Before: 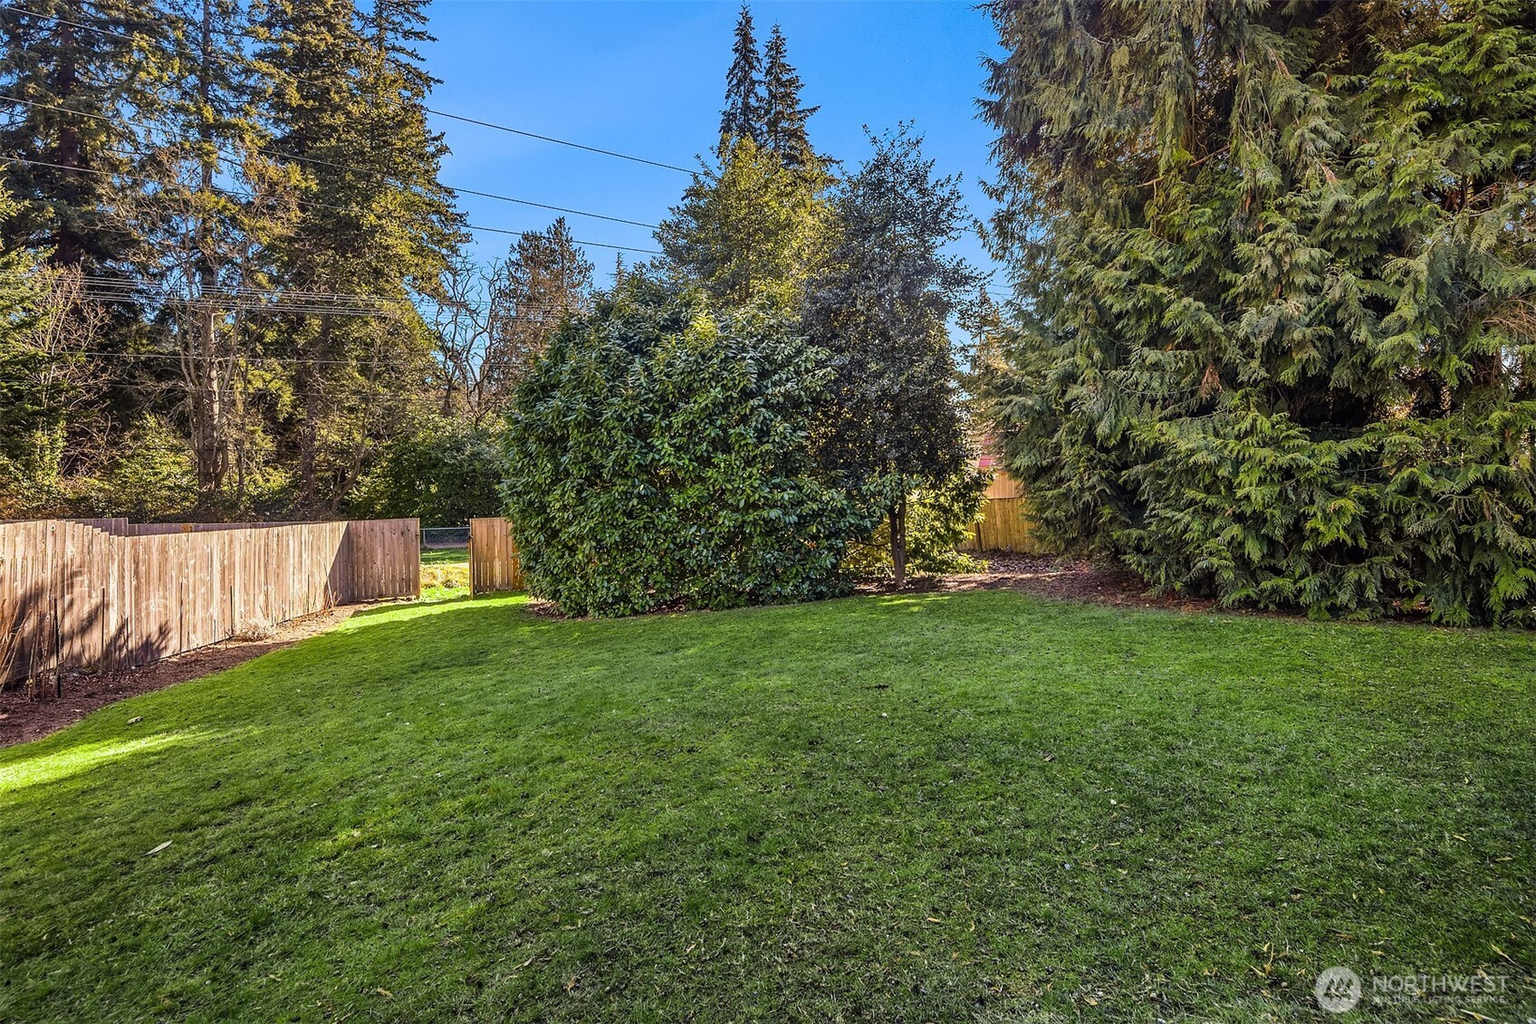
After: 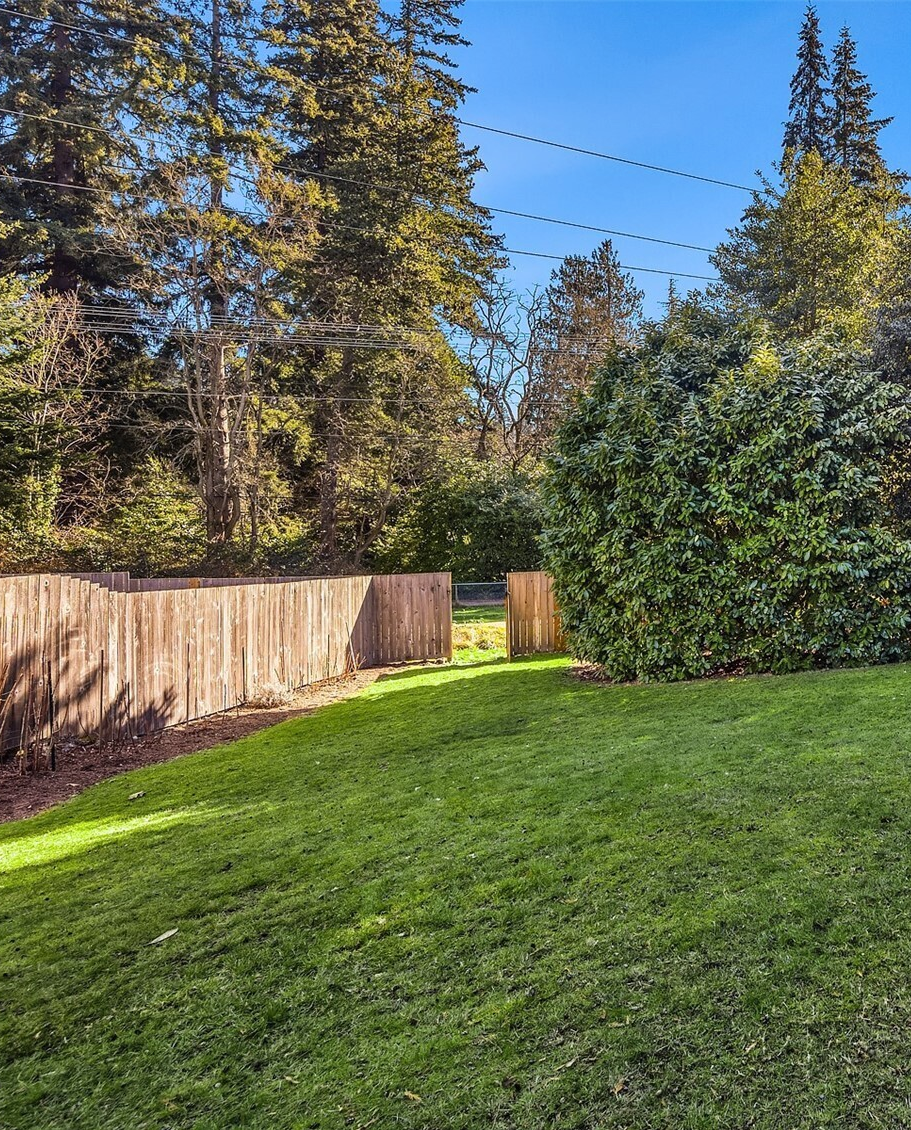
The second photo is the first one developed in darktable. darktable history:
crop: left 0.753%, right 45.474%, bottom 0.084%
shadows and highlights: low approximation 0.01, soften with gaussian
